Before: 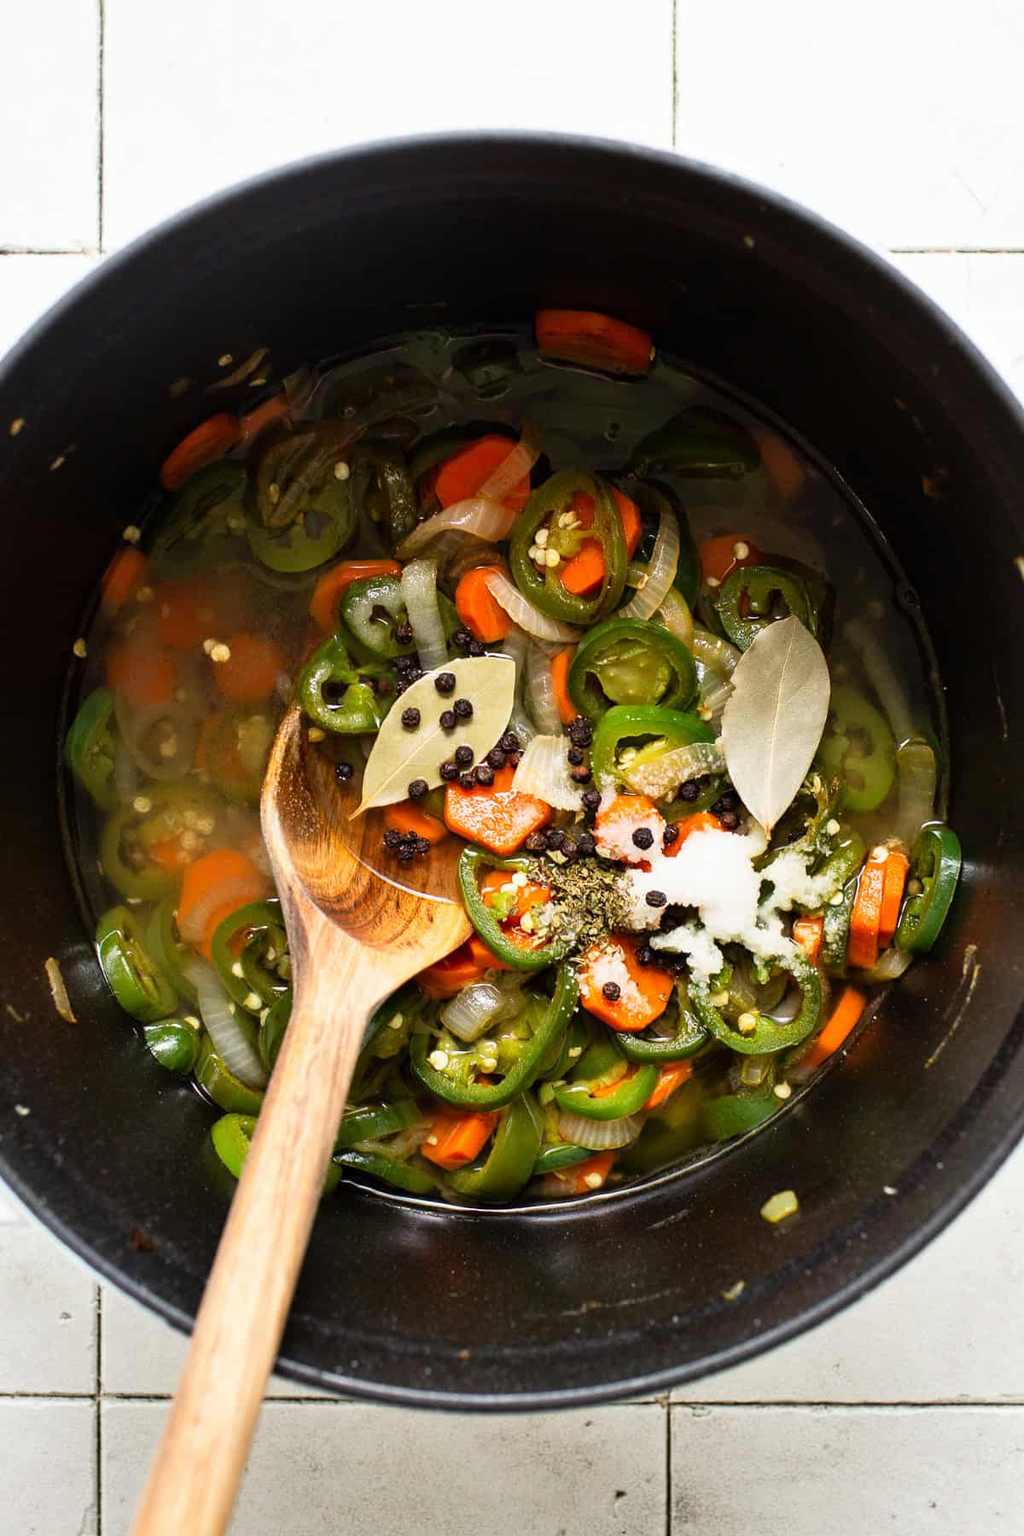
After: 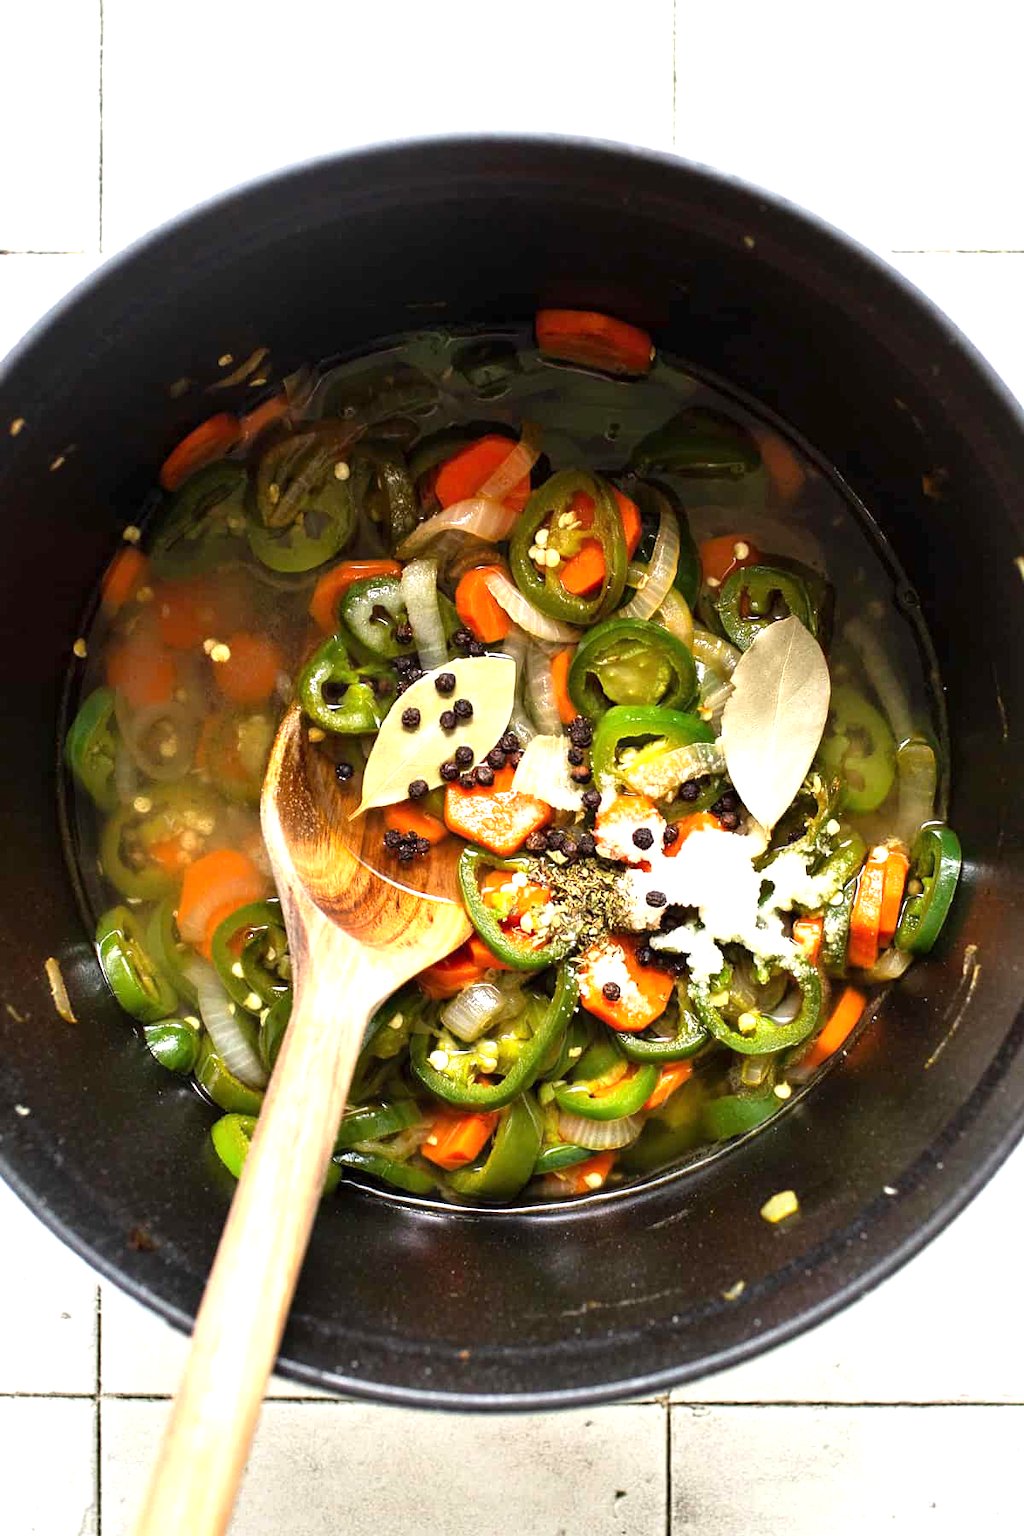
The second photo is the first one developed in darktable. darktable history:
exposure: exposure 0.771 EV, compensate highlight preservation false
